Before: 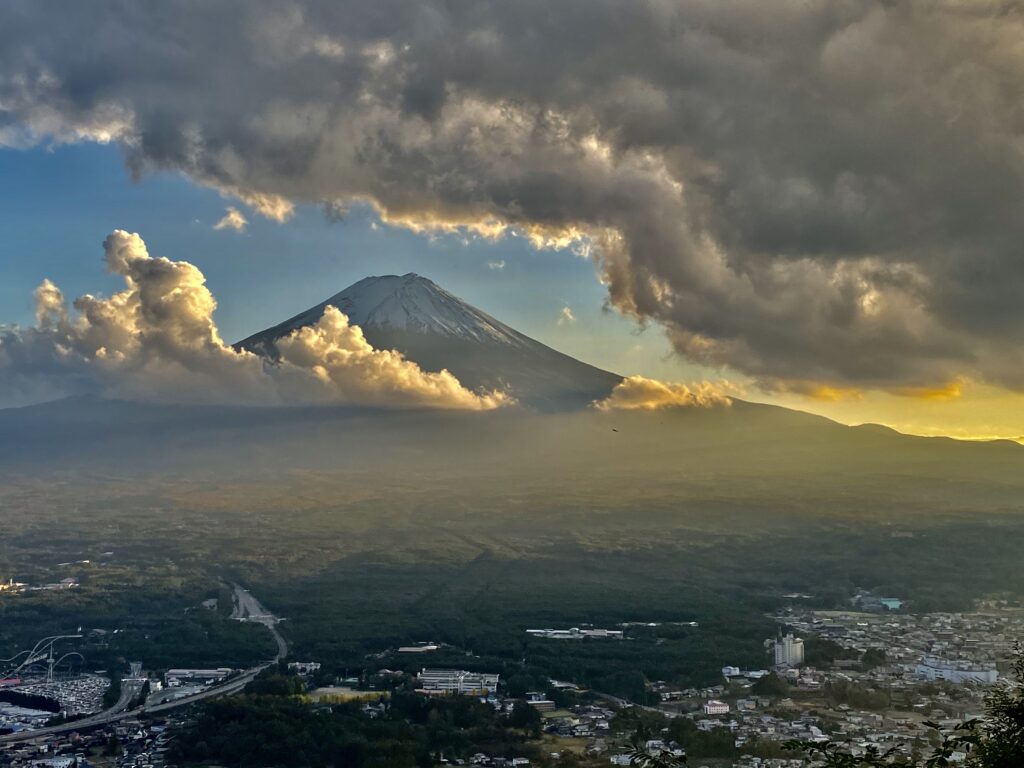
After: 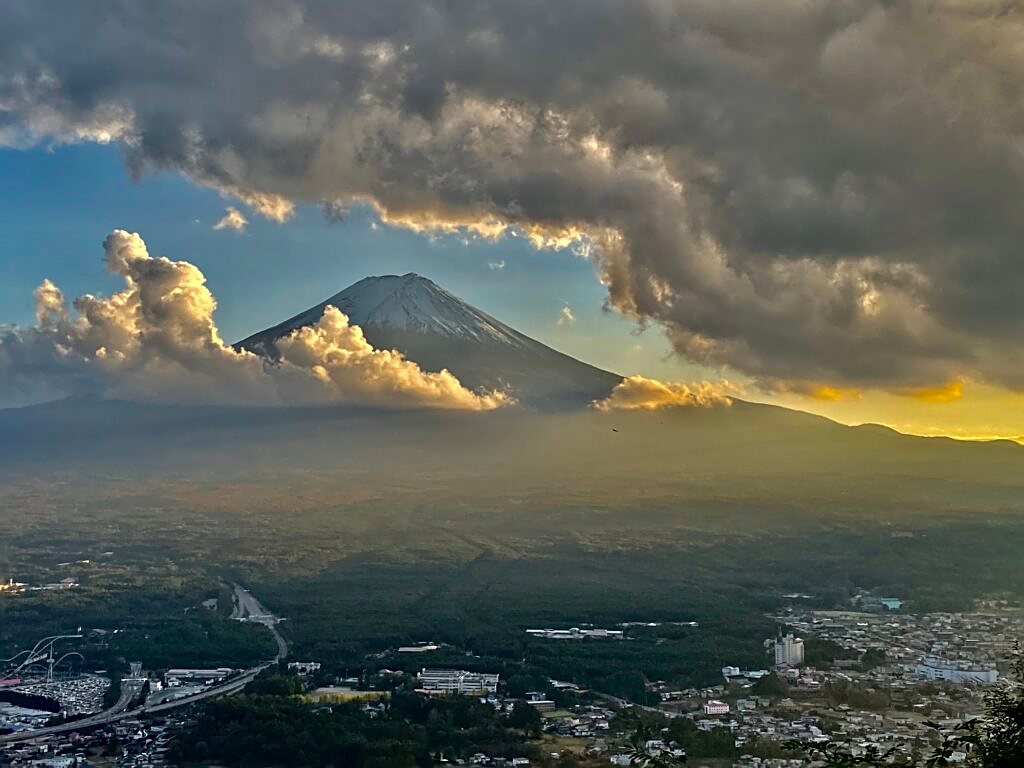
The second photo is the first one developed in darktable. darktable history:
shadows and highlights: shadows 17.9, highlights -83.11, soften with gaussian
sharpen: on, module defaults
